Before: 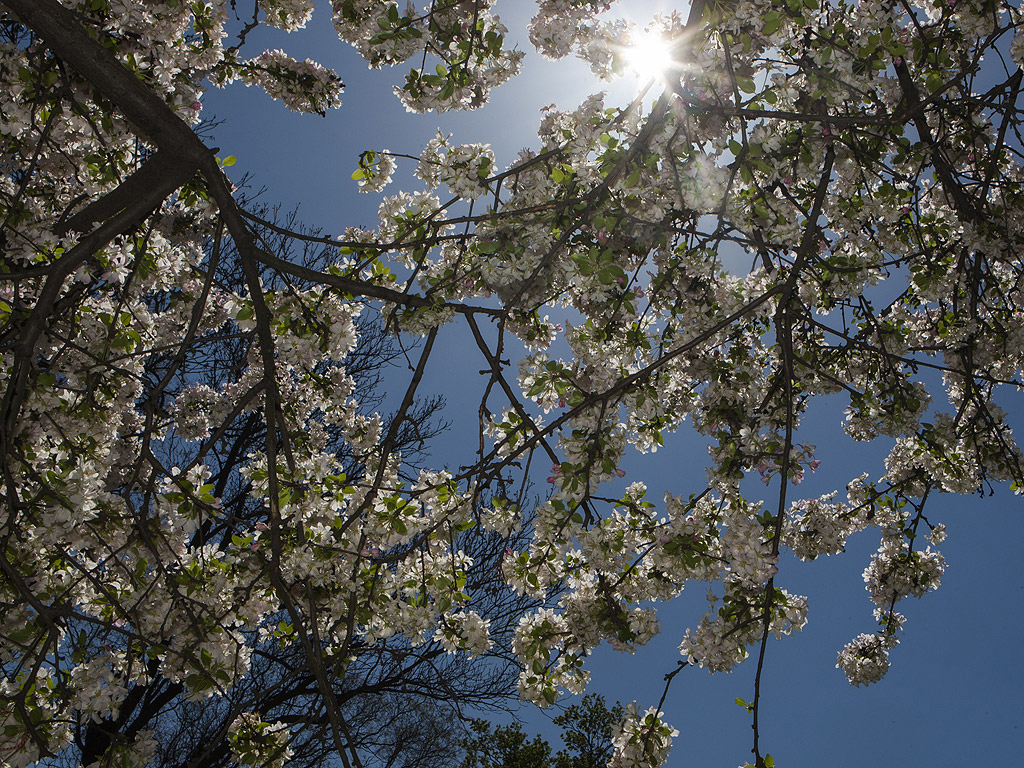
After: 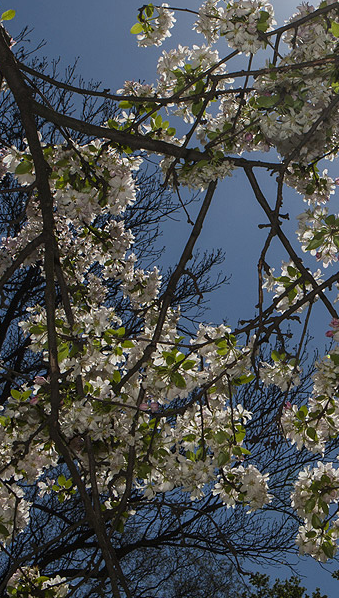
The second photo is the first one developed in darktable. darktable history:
crop and rotate: left 21.6%, top 19.094%, right 45.273%, bottom 2.973%
